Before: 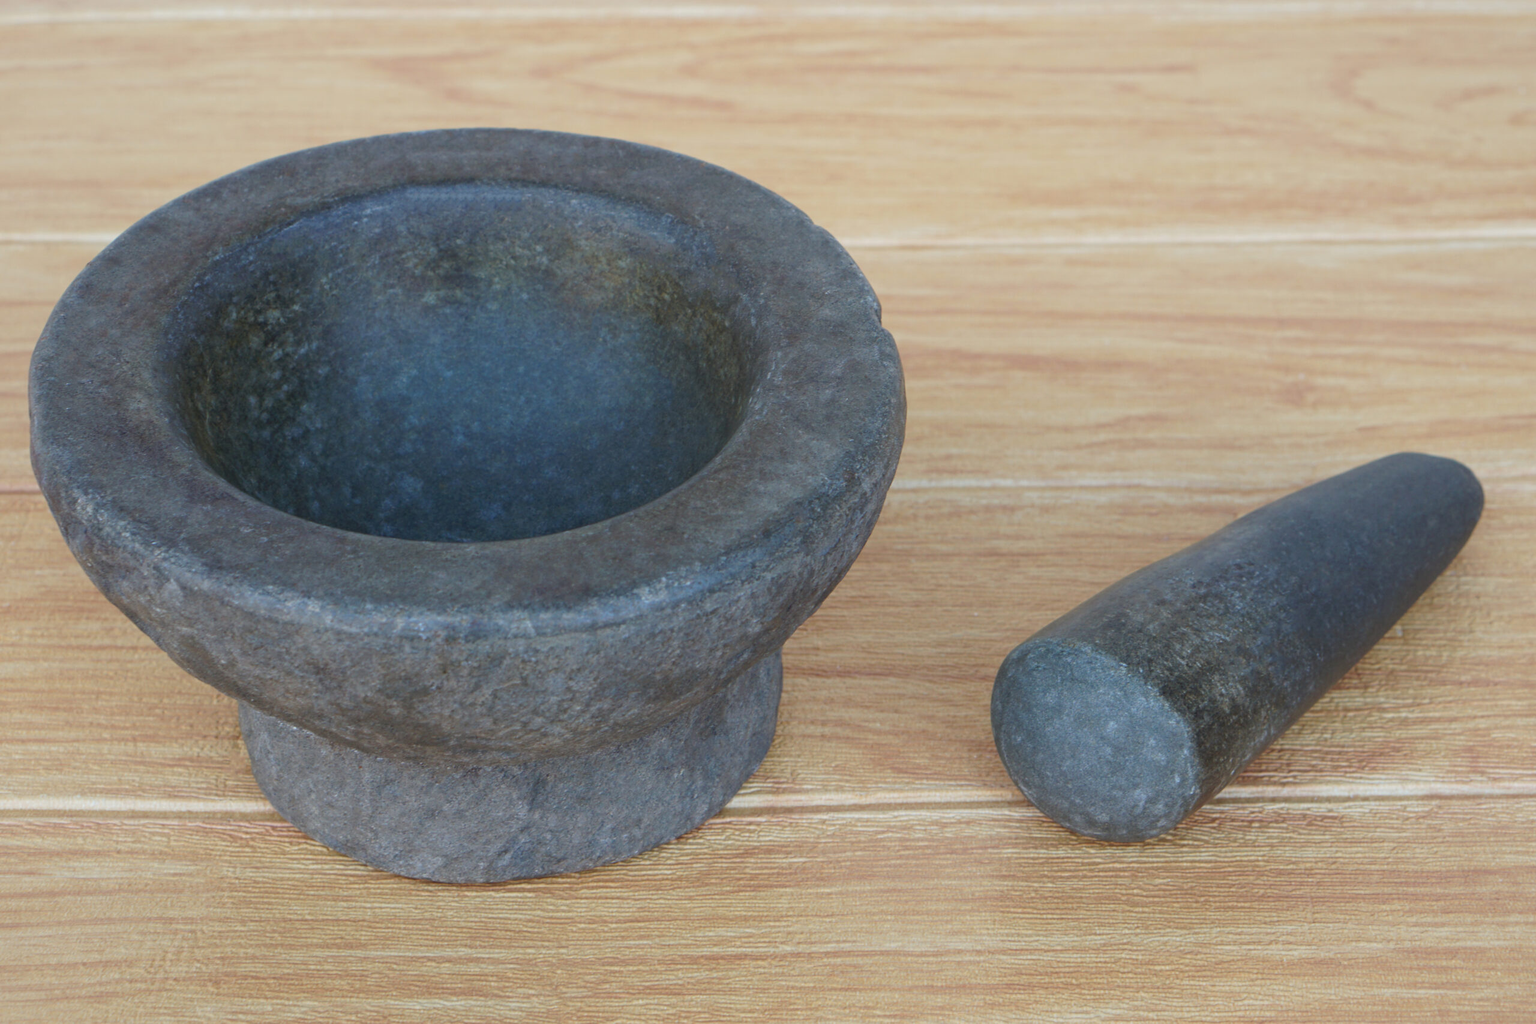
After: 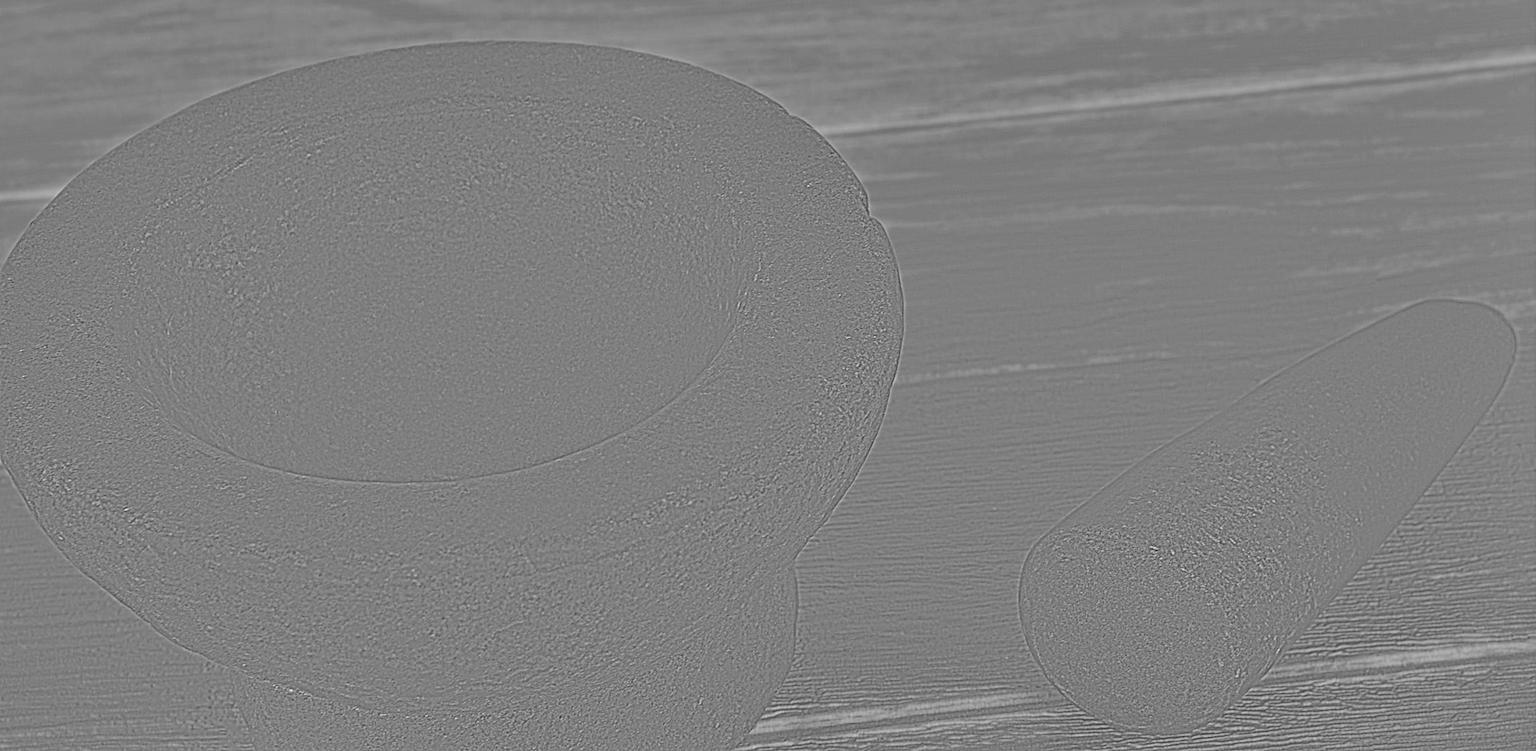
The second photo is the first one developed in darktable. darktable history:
crop and rotate: top 5.667%, bottom 14.937%
shadows and highlights: shadows 19.13, highlights -83.41, soften with gaussian
base curve: curves: ch0 [(0, 0) (0.028, 0.03) (0.105, 0.232) (0.387, 0.748) (0.754, 0.968) (1, 1)], fusion 1, exposure shift 0.576, preserve colors none
sharpen: radius 0.969, amount 0.604
exposure: black level correction 0.001, exposure 1.05 EV, compensate exposure bias true, compensate highlight preservation false
highpass: sharpness 9.84%, contrast boost 9.94%
contrast equalizer: octaves 7, y [[0.5, 0.542, 0.583, 0.625, 0.667, 0.708], [0.5 ×6], [0.5 ×6], [0 ×6], [0 ×6]]
rotate and perspective: rotation -5°, crop left 0.05, crop right 0.952, crop top 0.11, crop bottom 0.89
